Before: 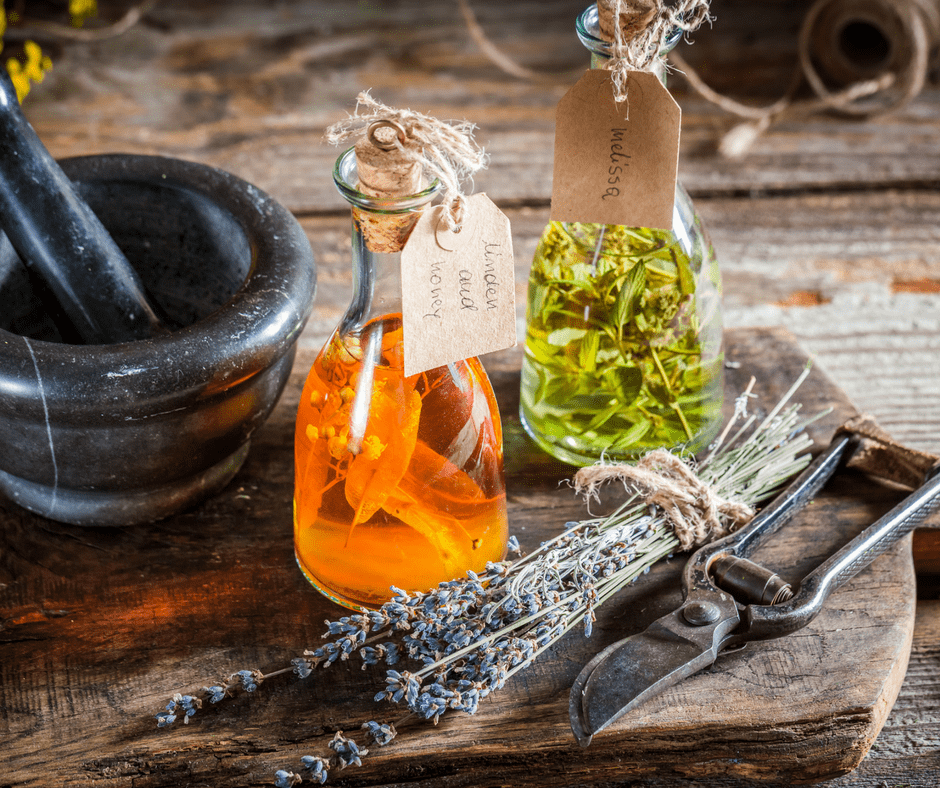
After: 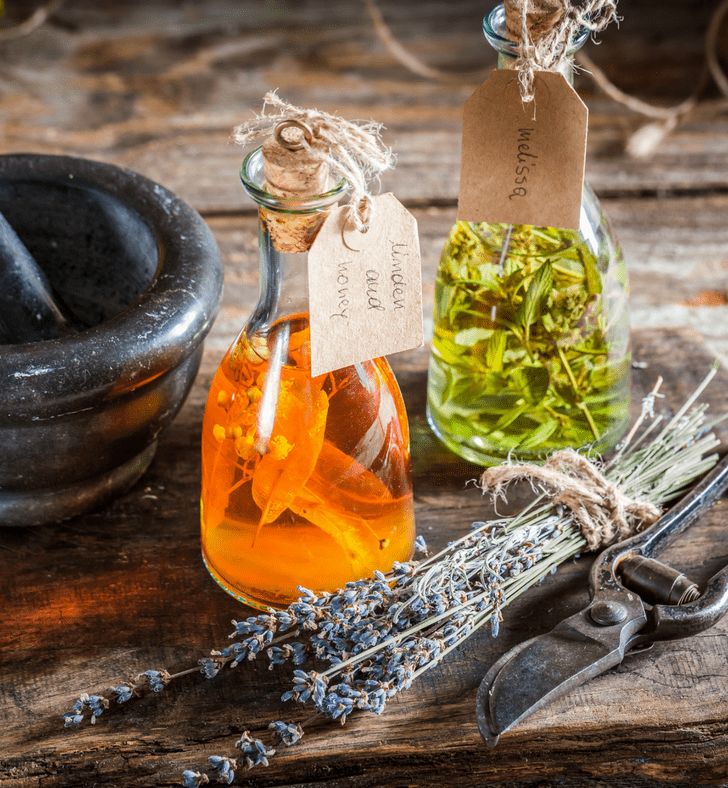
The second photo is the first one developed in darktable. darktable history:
crop: left 9.9%, right 12.583%
